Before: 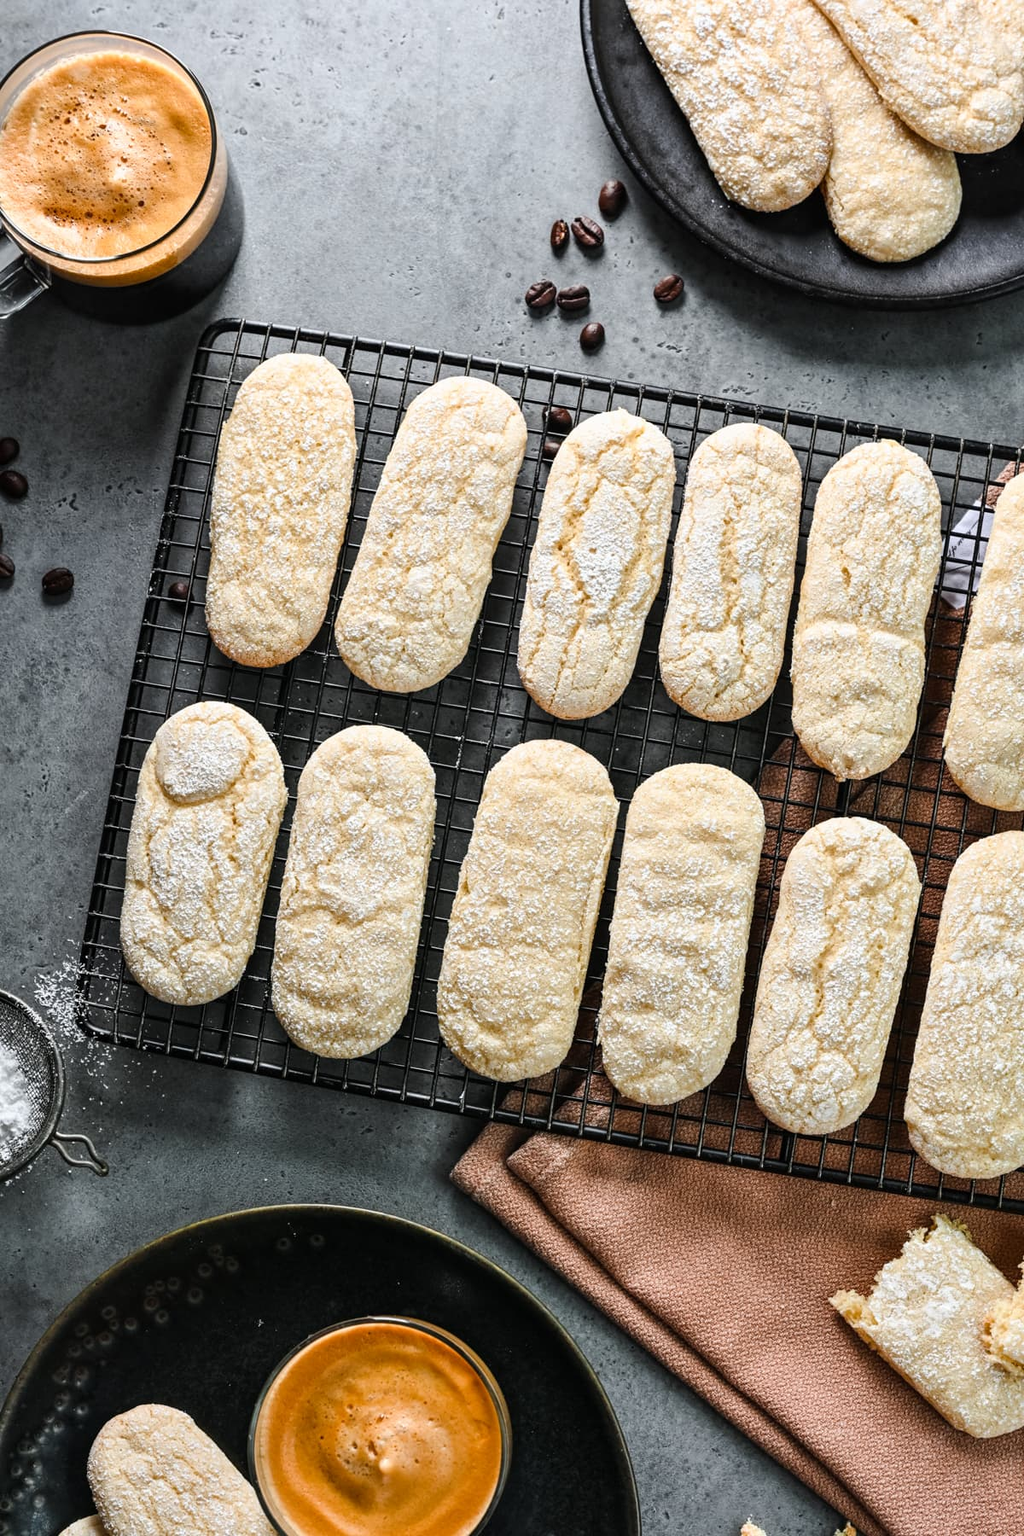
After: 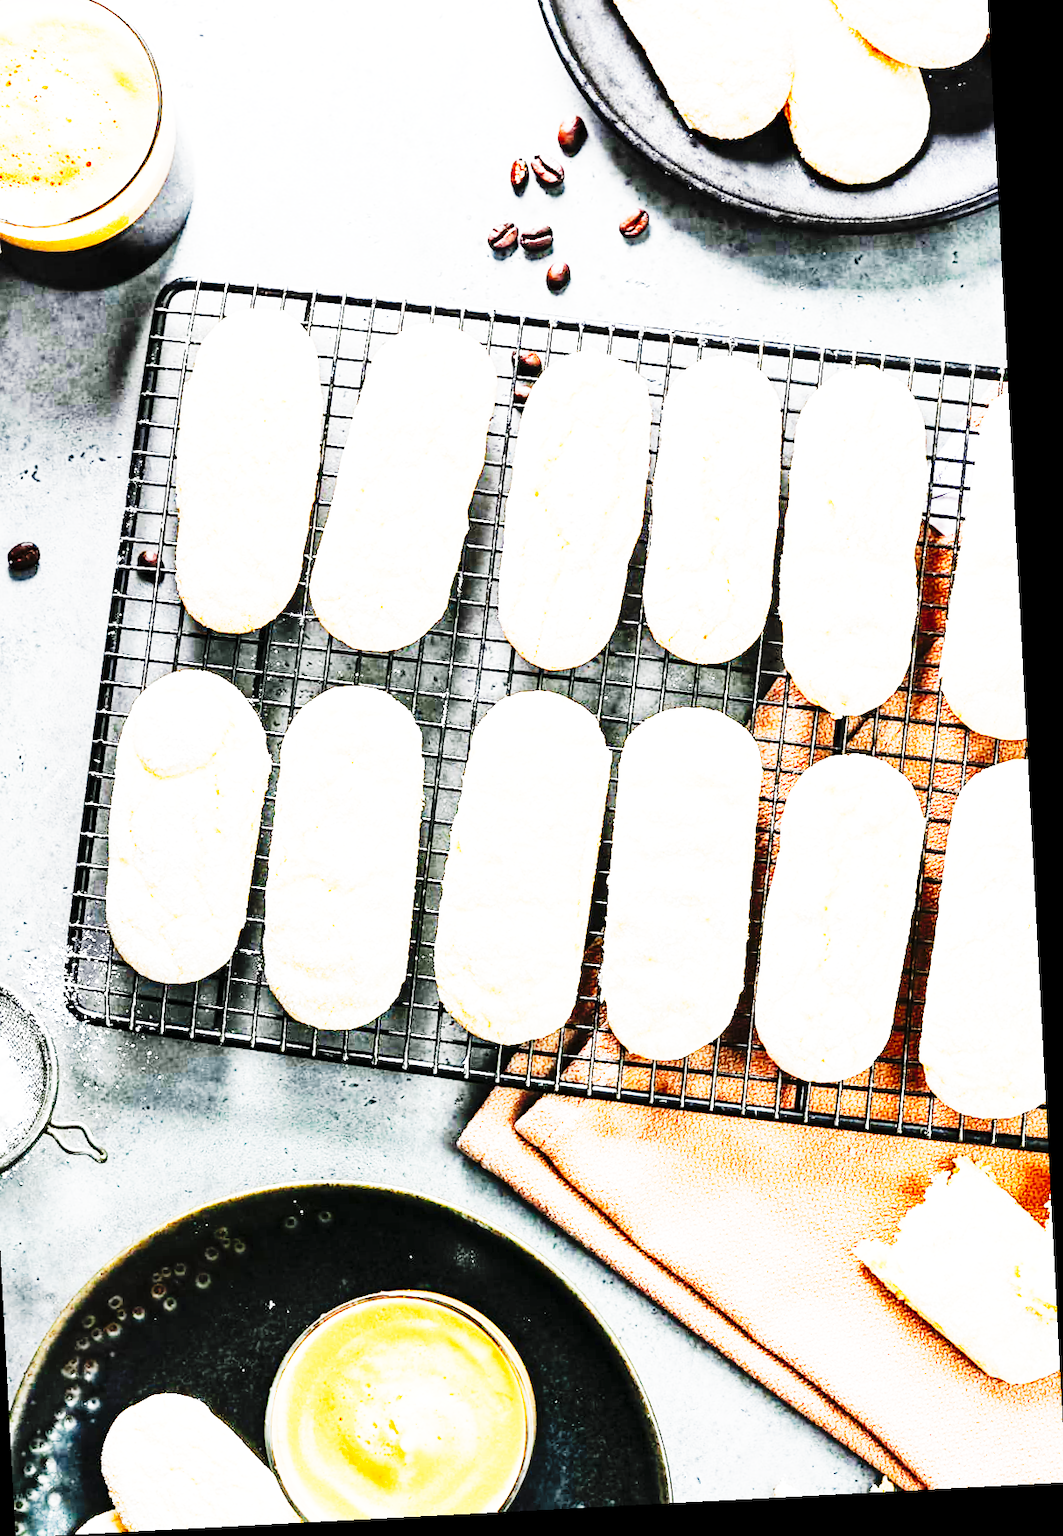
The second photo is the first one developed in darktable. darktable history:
base curve: curves: ch0 [(0, 0) (0.012, 0.01) (0.073, 0.168) (0.31, 0.711) (0.645, 0.957) (1, 1)], preserve colors none
crop and rotate: angle 3.02°, left 5.982%, top 5.696%
exposure: black level correction 0.001, exposure 0.5 EV, compensate highlight preservation false
tone curve: curves: ch0 [(0, 0) (0.417, 0.851) (1, 1)], preserve colors none
